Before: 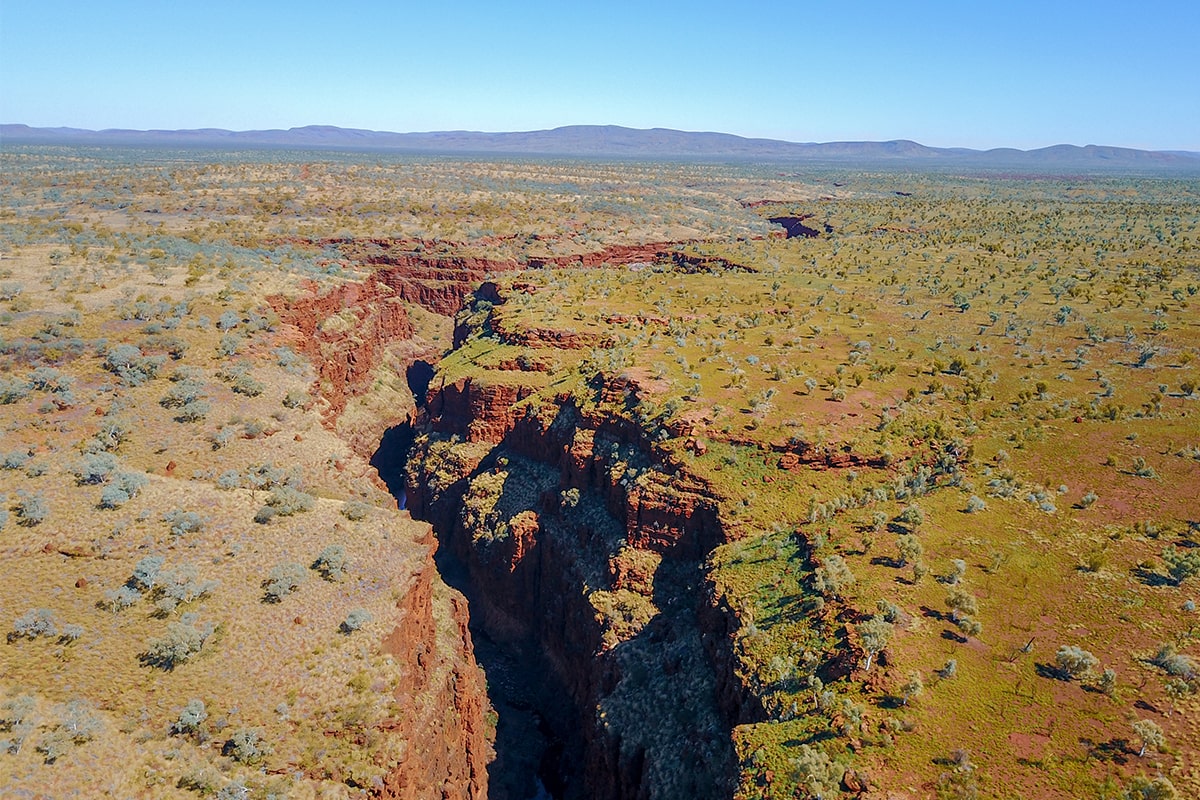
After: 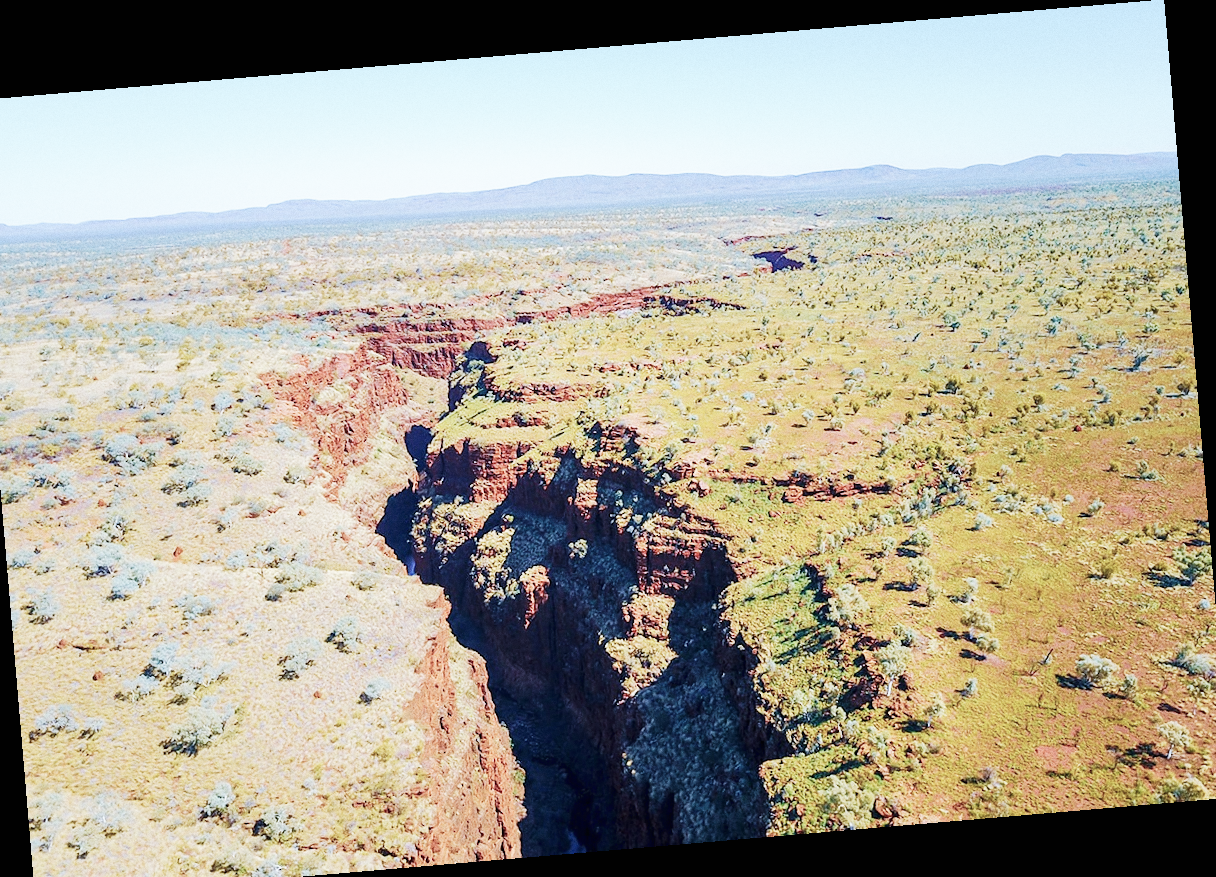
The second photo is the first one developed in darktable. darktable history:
contrast brightness saturation: contrast 0.06, brightness -0.01, saturation -0.23
color balance rgb: perceptual saturation grading › global saturation -27.94%, hue shift -2.27°, contrast -21.26%
crop and rotate: left 2.536%, right 1.107%, bottom 2.246%
grain: coarseness 0.09 ISO
base curve: curves: ch0 [(0, 0) (0.007, 0.004) (0.027, 0.03) (0.046, 0.07) (0.207, 0.54) (0.442, 0.872) (0.673, 0.972) (1, 1)], preserve colors none
white balance: red 0.924, blue 1.095
rotate and perspective: rotation -4.86°, automatic cropping off
velvia: on, module defaults
